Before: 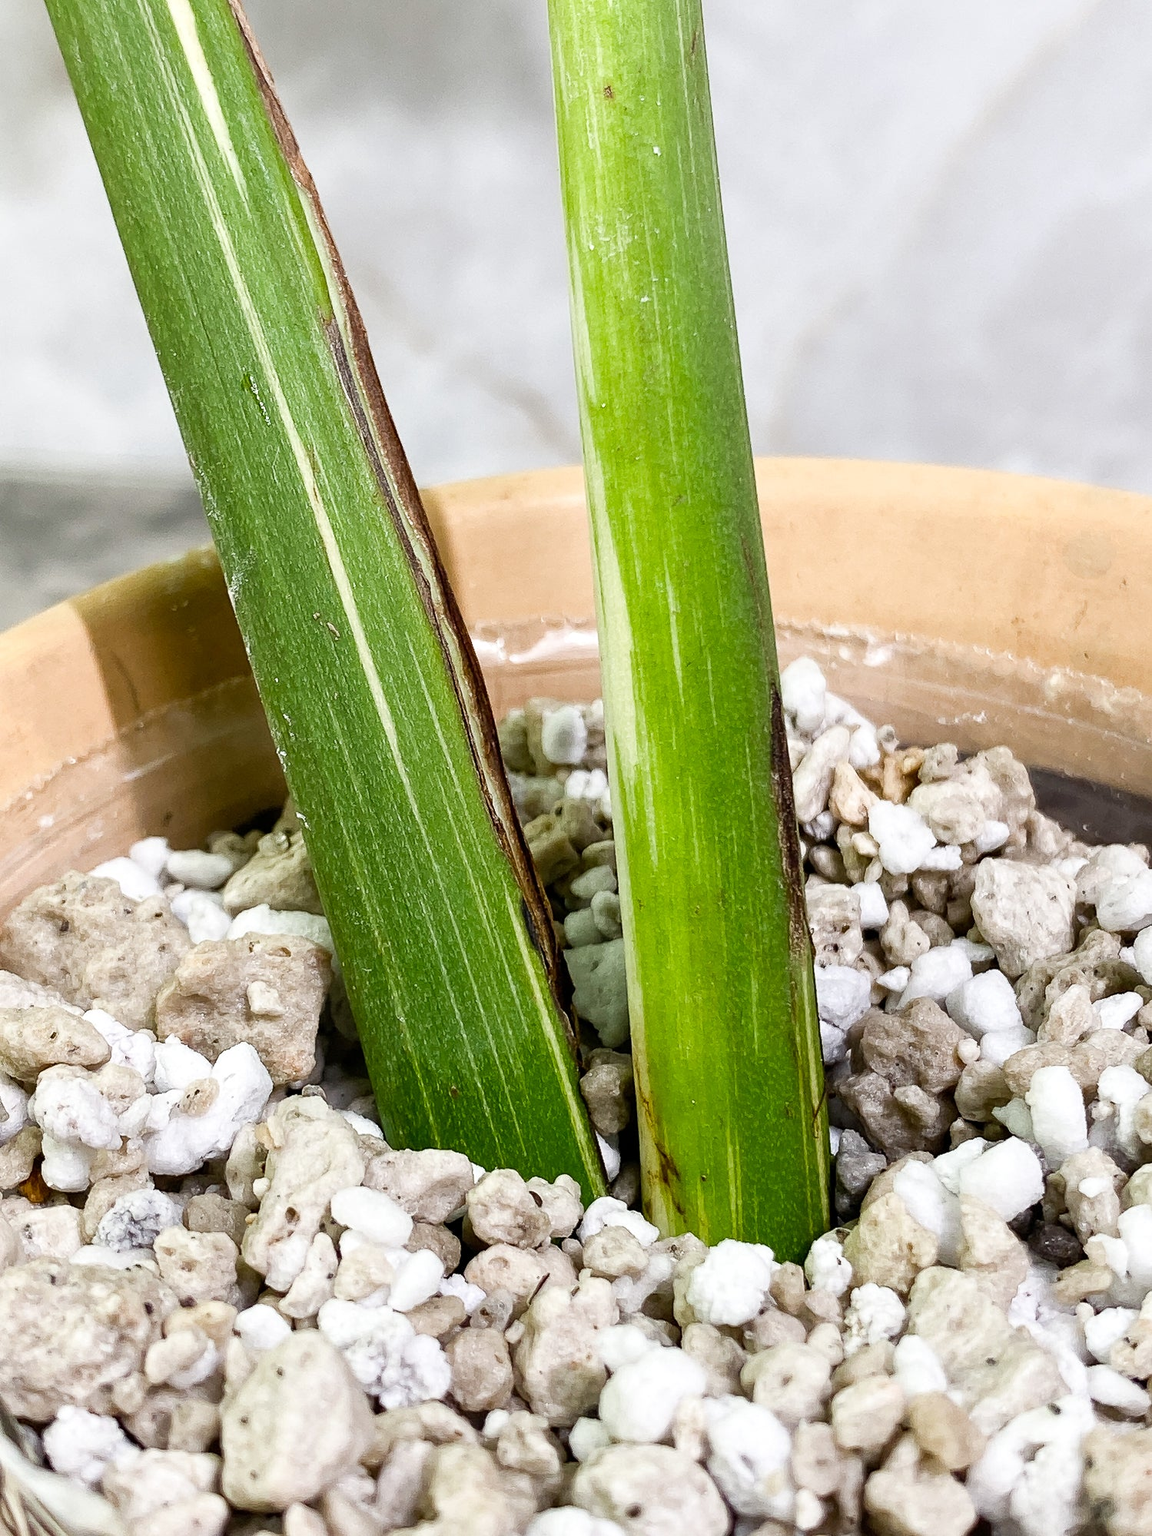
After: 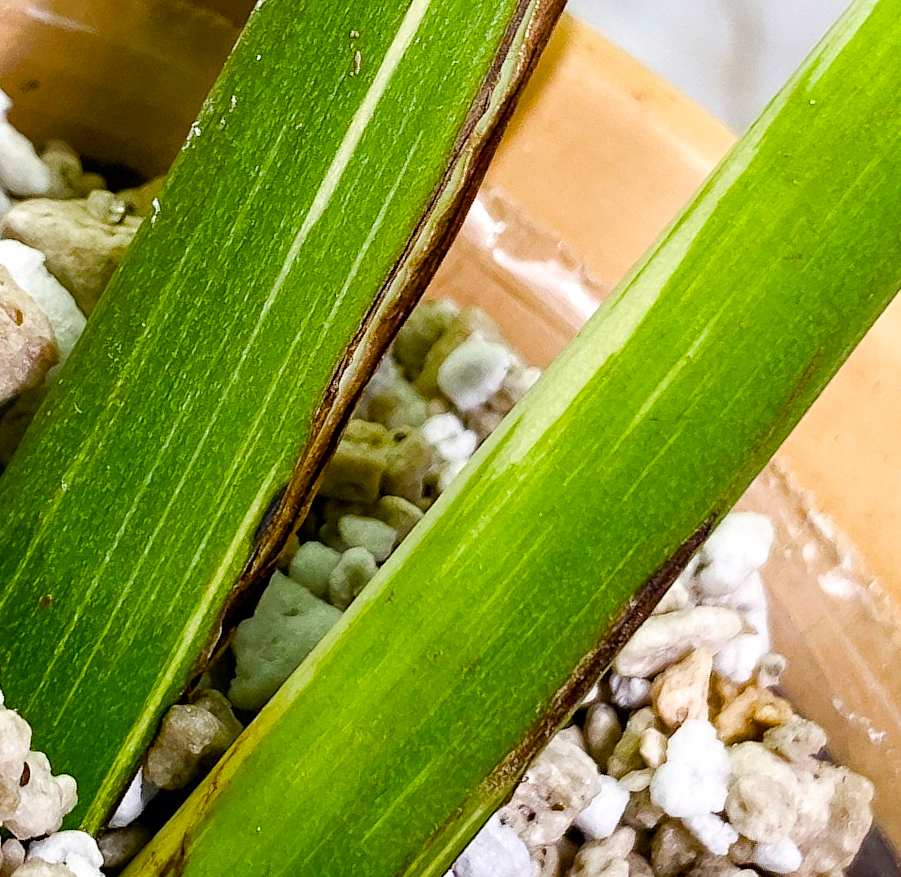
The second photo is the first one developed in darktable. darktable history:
crop and rotate: angle -44.64°, top 16.018%, right 0.81%, bottom 11.622%
tone equalizer: edges refinement/feathering 500, mask exposure compensation -1.57 EV, preserve details no
color balance rgb: shadows lift › chroma 3.035%, shadows lift › hue 279.3°, highlights gain › chroma 0.106%, highlights gain › hue 329.95°, perceptual saturation grading › global saturation 35.745%, perceptual saturation grading › shadows 35.394%, perceptual brilliance grading › global brilliance 2.52%, perceptual brilliance grading › highlights -2.266%, perceptual brilliance grading › shadows 3.572%, global vibrance 20%
